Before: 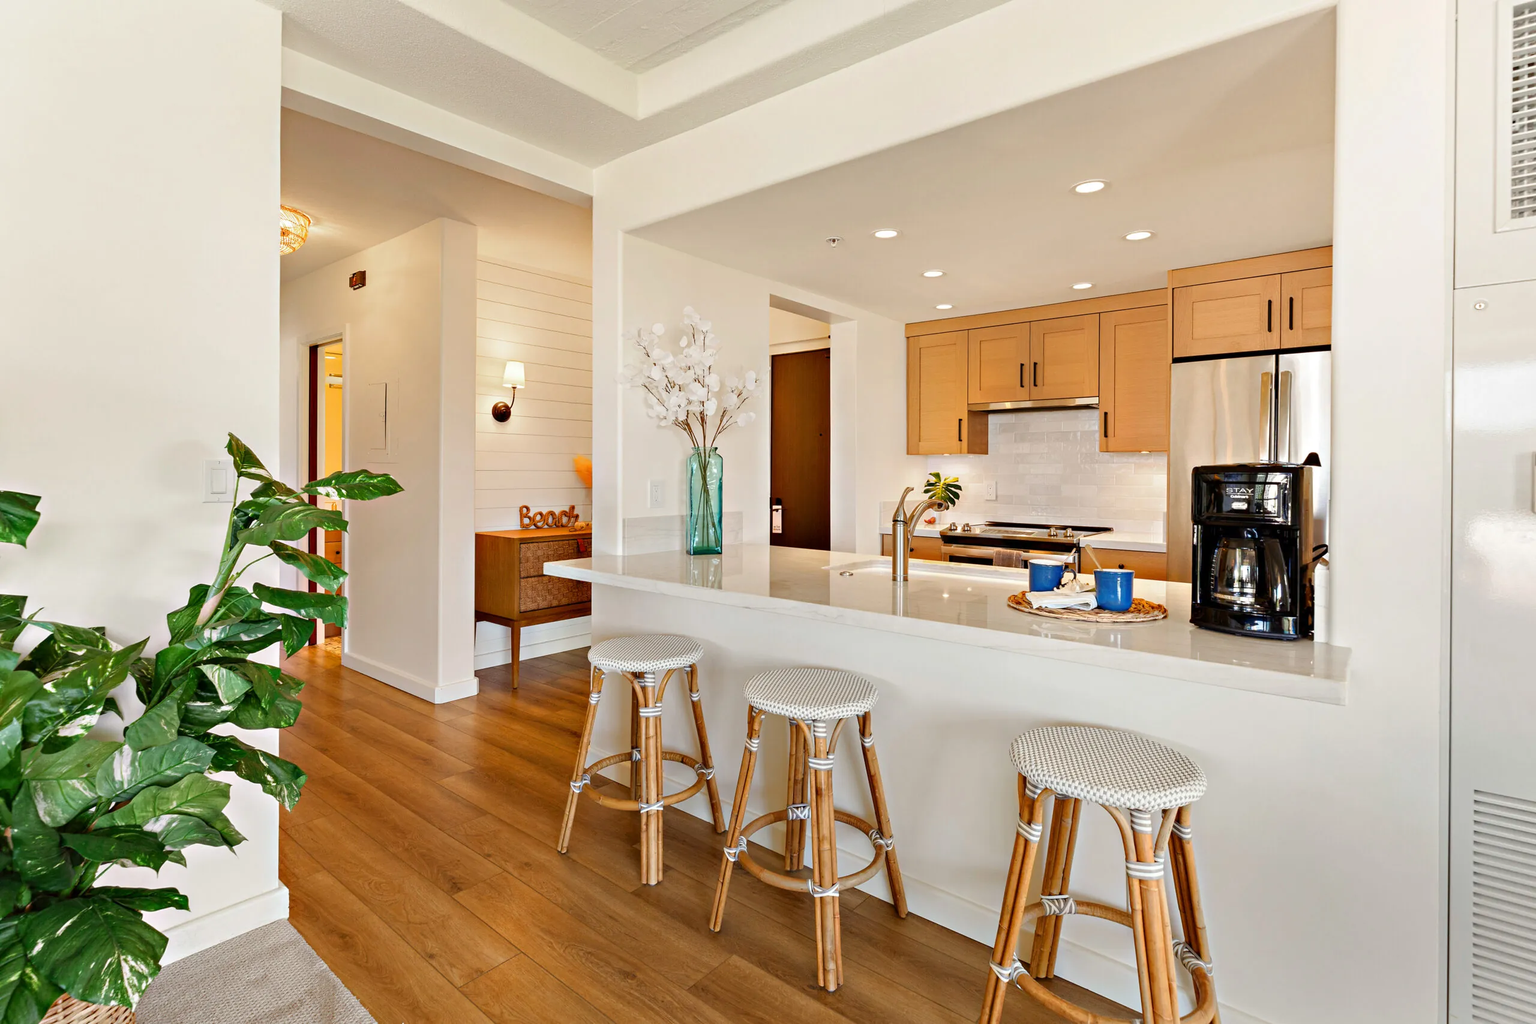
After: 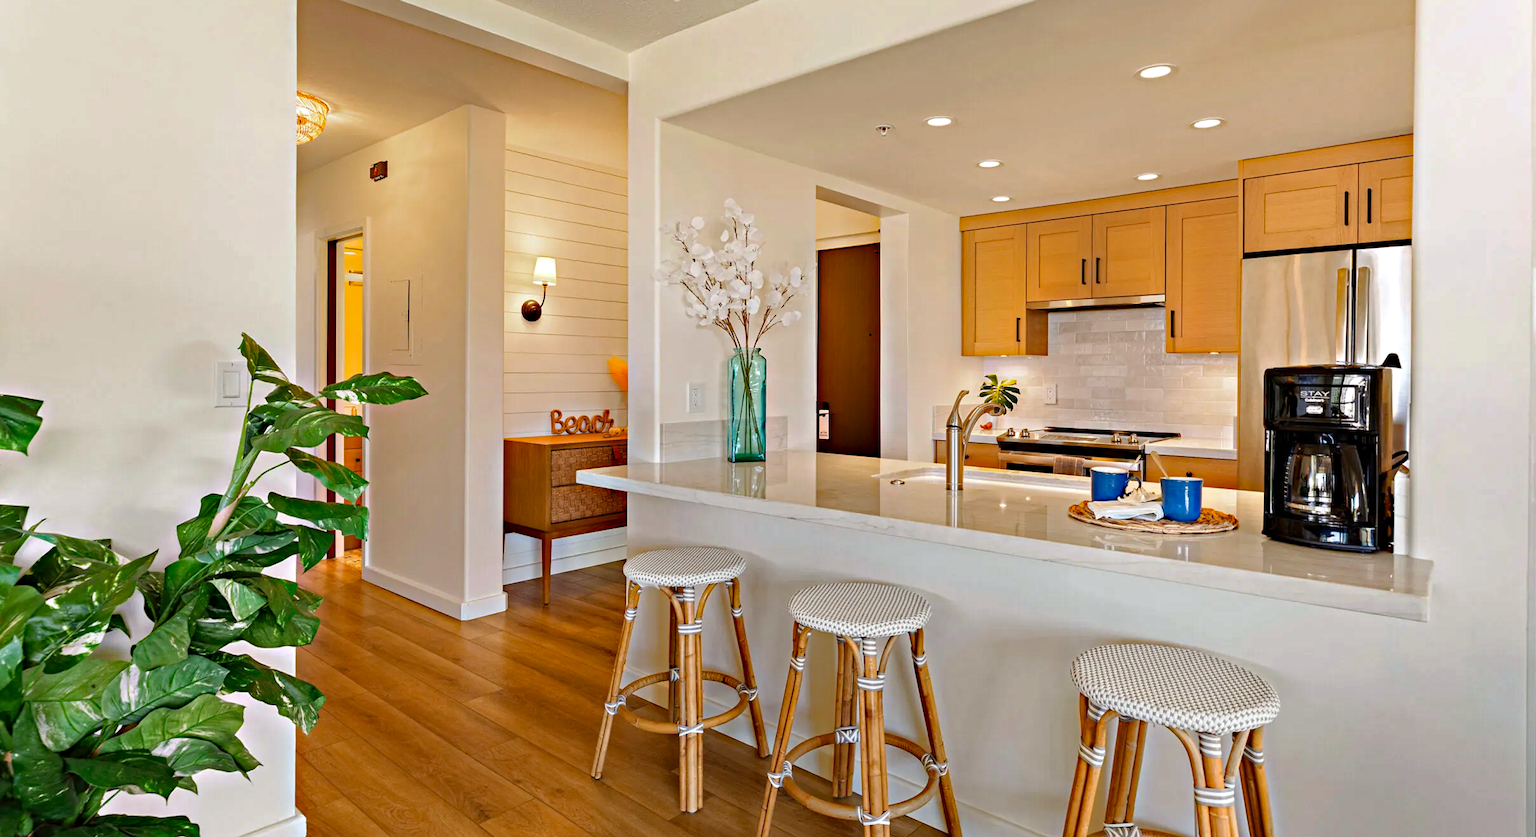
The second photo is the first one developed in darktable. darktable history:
crop and rotate: angle 0.03°, top 11.643%, right 5.651%, bottom 11.189%
haze removal: strength 0.5, distance 0.43, compatibility mode true, adaptive false
white balance: red 1.004, blue 1.024
